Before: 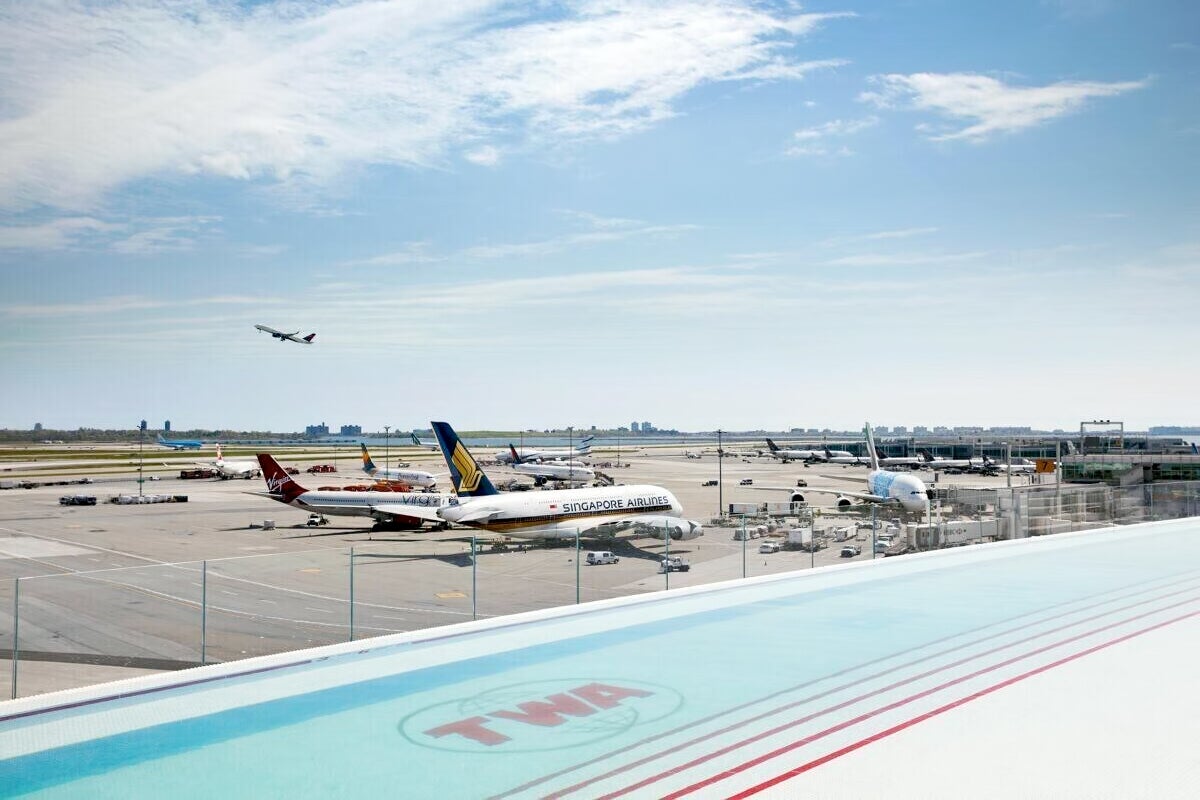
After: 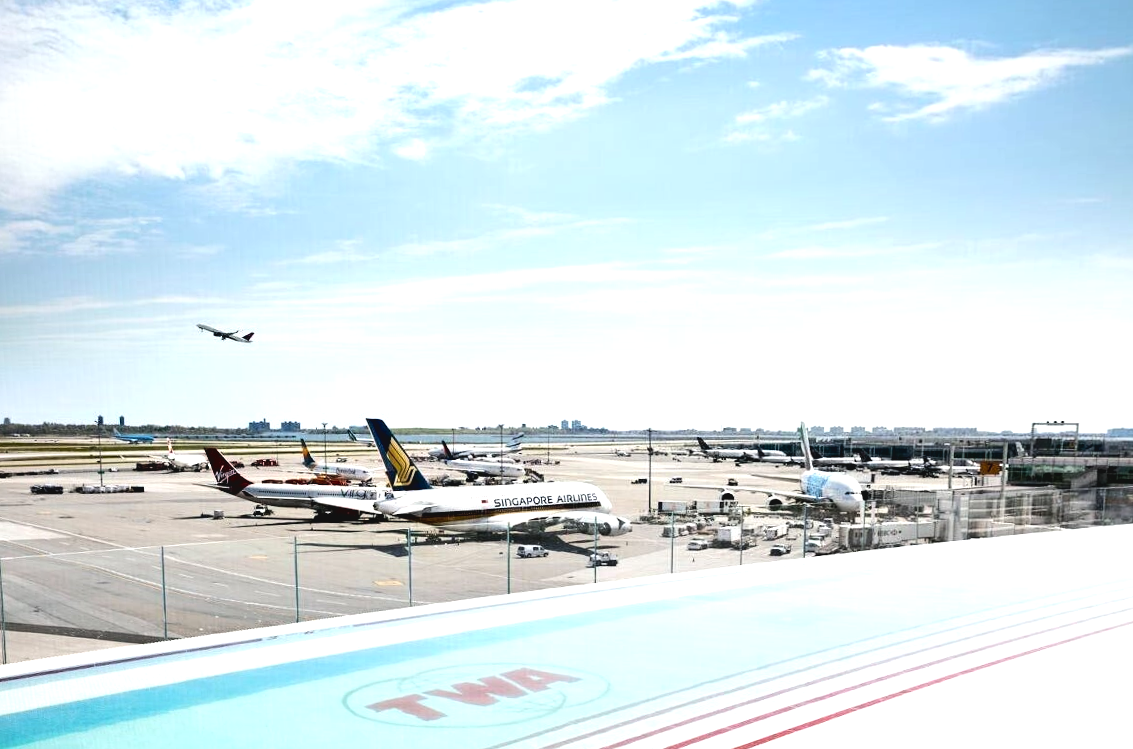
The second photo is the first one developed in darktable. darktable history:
tone equalizer: -8 EV -1.08 EV, -7 EV -1.01 EV, -6 EV -0.867 EV, -5 EV -0.578 EV, -3 EV 0.578 EV, -2 EV 0.867 EV, -1 EV 1.01 EV, +0 EV 1.08 EV, edges refinement/feathering 500, mask exposure compensation -1.57 EV, preserve details no
contrast brightness saturation: contrast -0.1, saturation -0.1
exposure: black level correction 0.009, exposure -0.159 EV, compensate highlight preservation false
rotate and perspective: rotation 0.062°, lens shift (vertical) 0.115, lens shift (horizontal) -0.133, crop left 0.047, crop right 0.94, crop top 0.061, crop bottom 0.94
